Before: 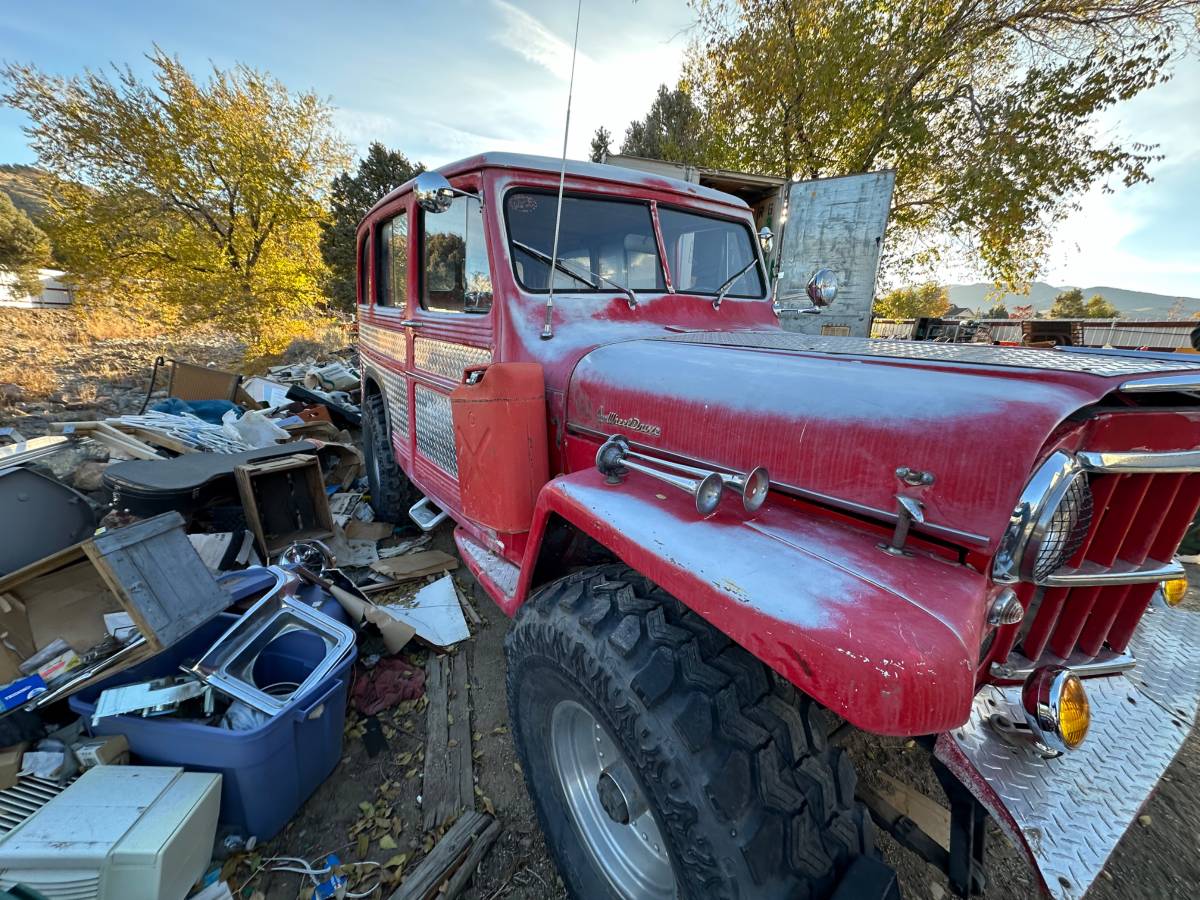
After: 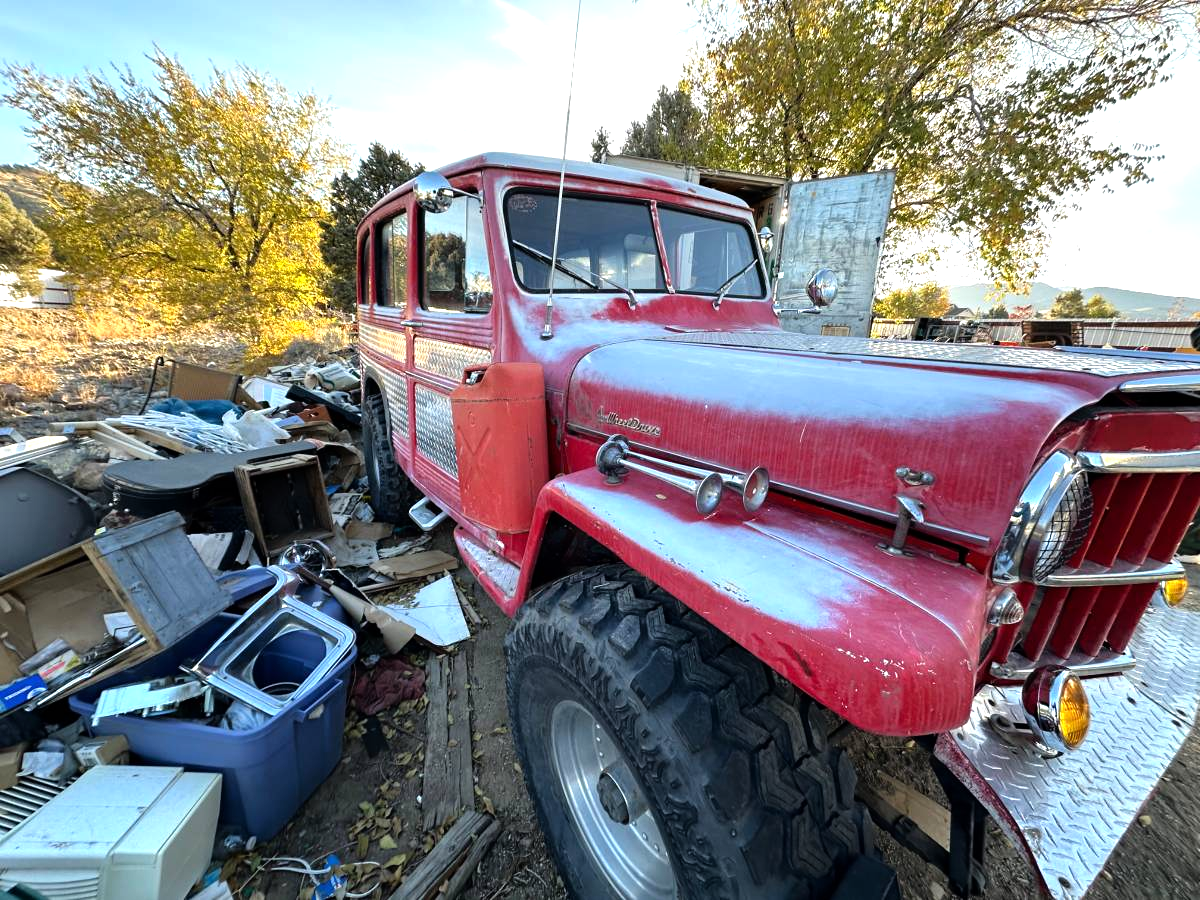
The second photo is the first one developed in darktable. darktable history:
tone equalizer: -8 EV -0.735 EV, -7 EV -0.709 EV, -6 EV -0.611 EV, -5 EV -0.402 EV, -3 EV 0.401 EV, -2 EV 0.6 EV, -1 EV 0.676 EV, +0 EV 0.762 EV
